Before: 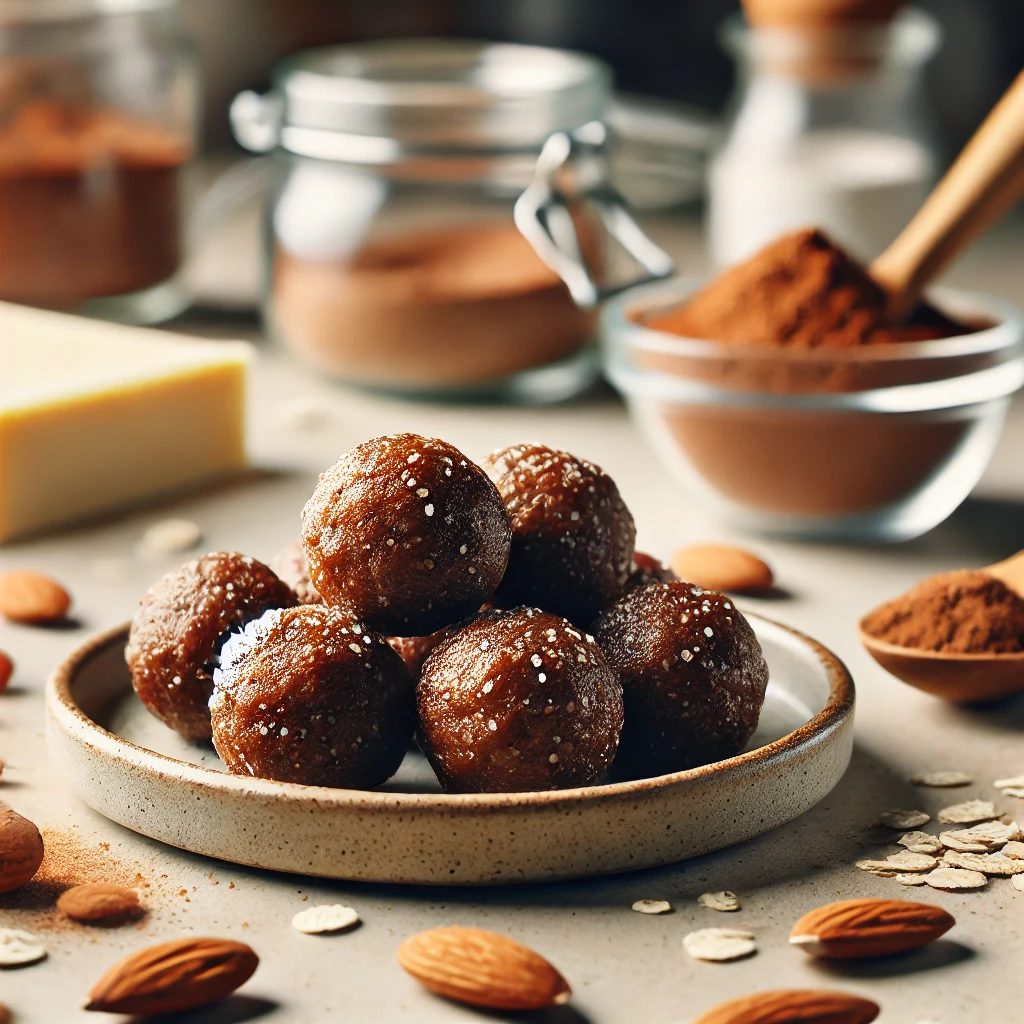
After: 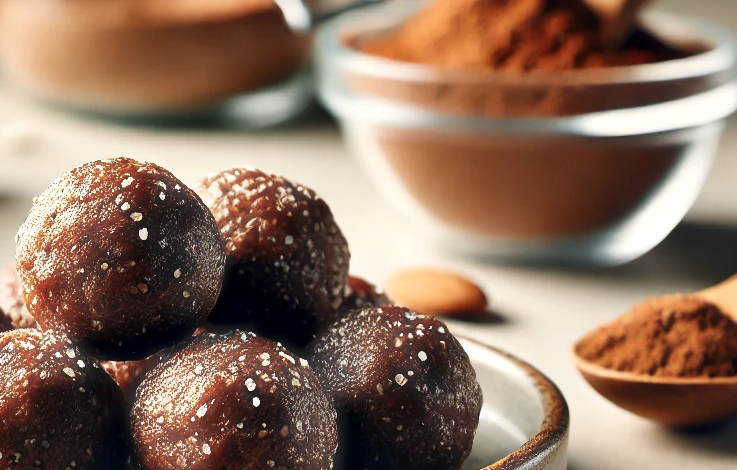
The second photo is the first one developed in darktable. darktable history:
local contrast: mode bilateral grid, contrast 25, coarseness 60, detail 151%, midtone range 0.2
haze removal: strength -0.1, adaptive false
crop and rotate: left 27.938%, top 27.046%, bottom 27.046%
